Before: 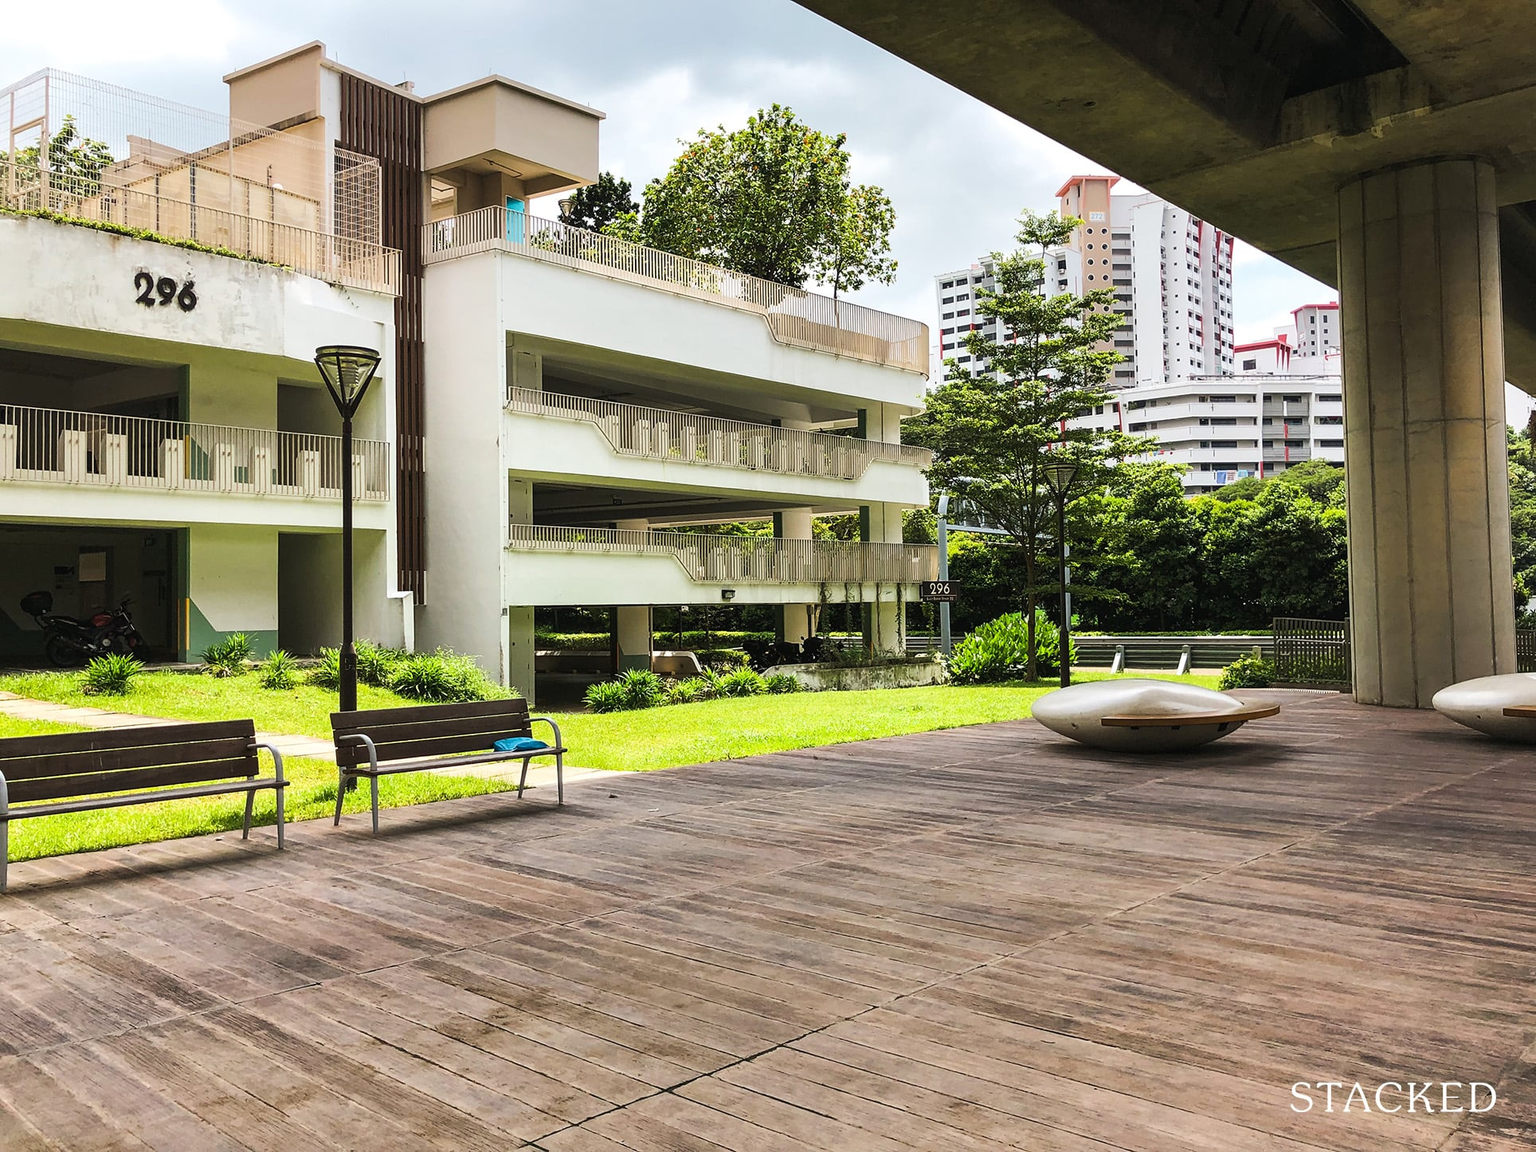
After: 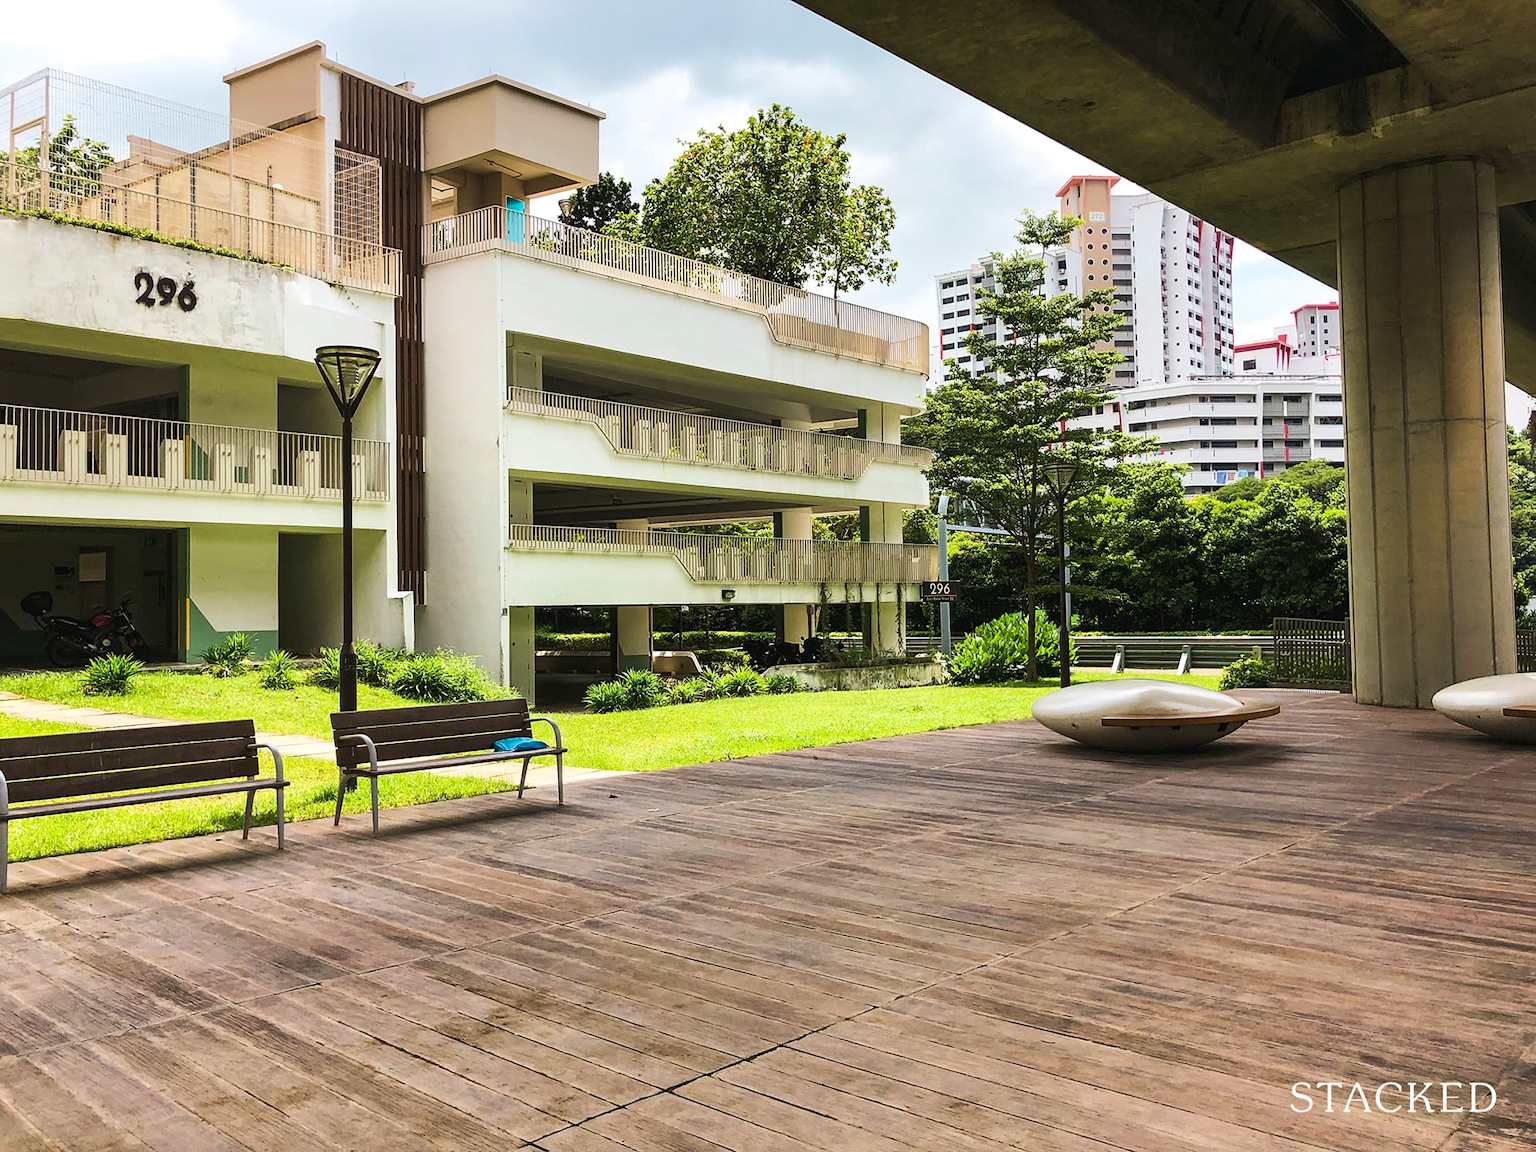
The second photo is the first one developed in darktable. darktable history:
velvia: on, module defaults
